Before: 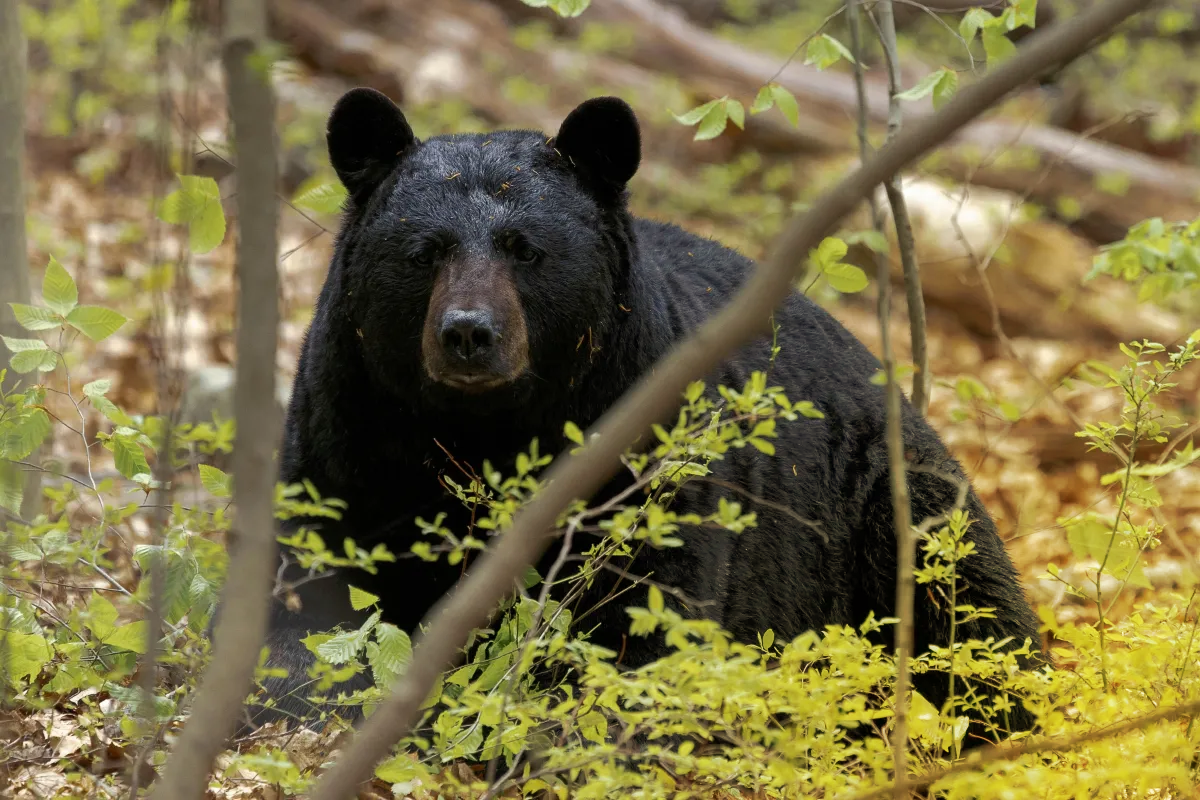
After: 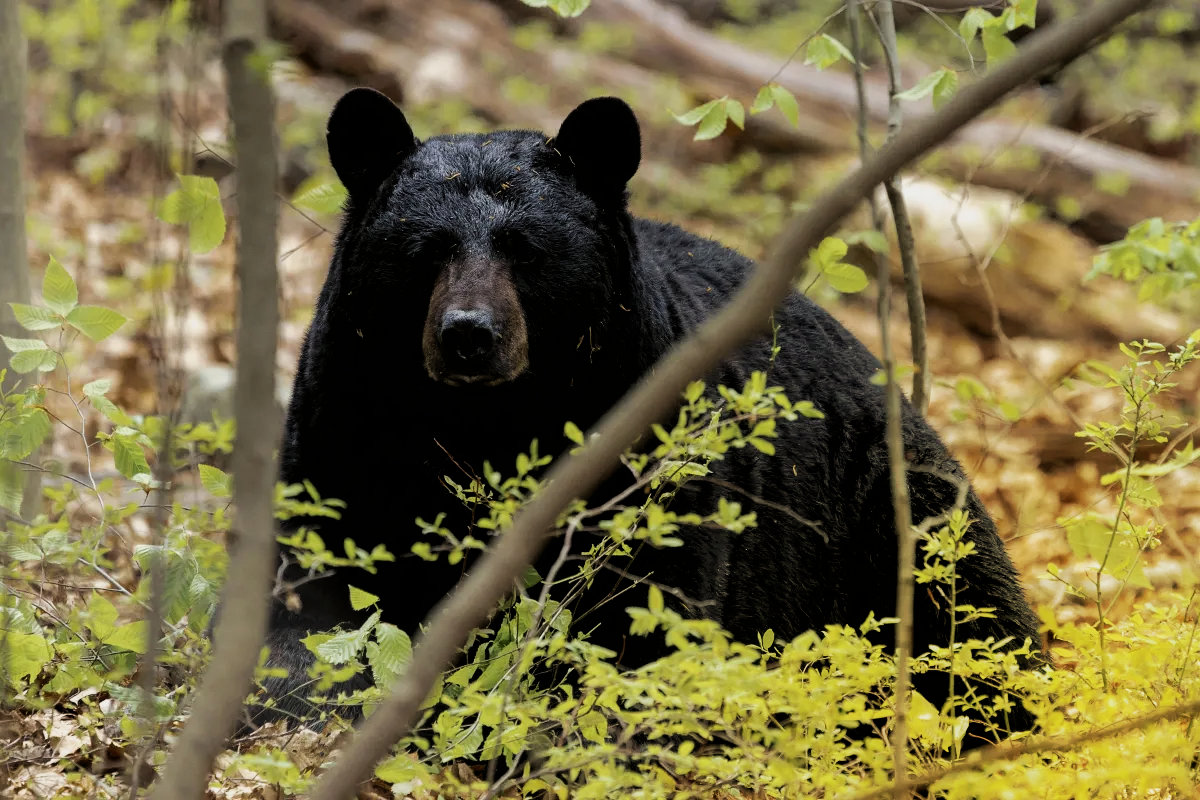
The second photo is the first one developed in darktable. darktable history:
filmic rgb: black relative exposure -5.03 EV, white relative exposure 3.21 EV, hardness 3.43, contrast 1.197, highlights saturation mix -49.17%
